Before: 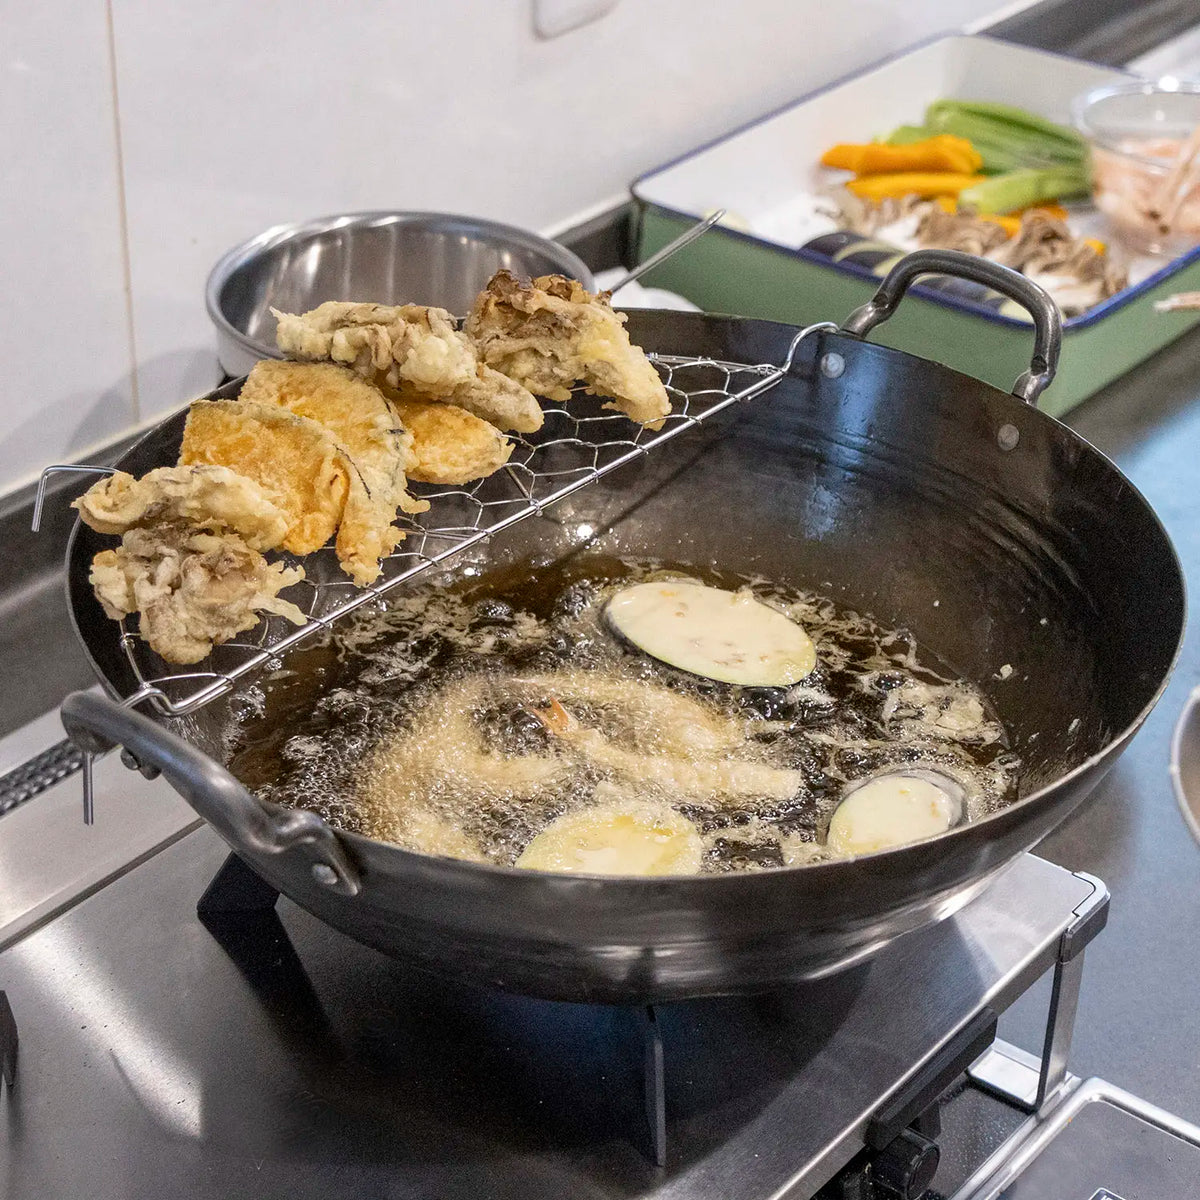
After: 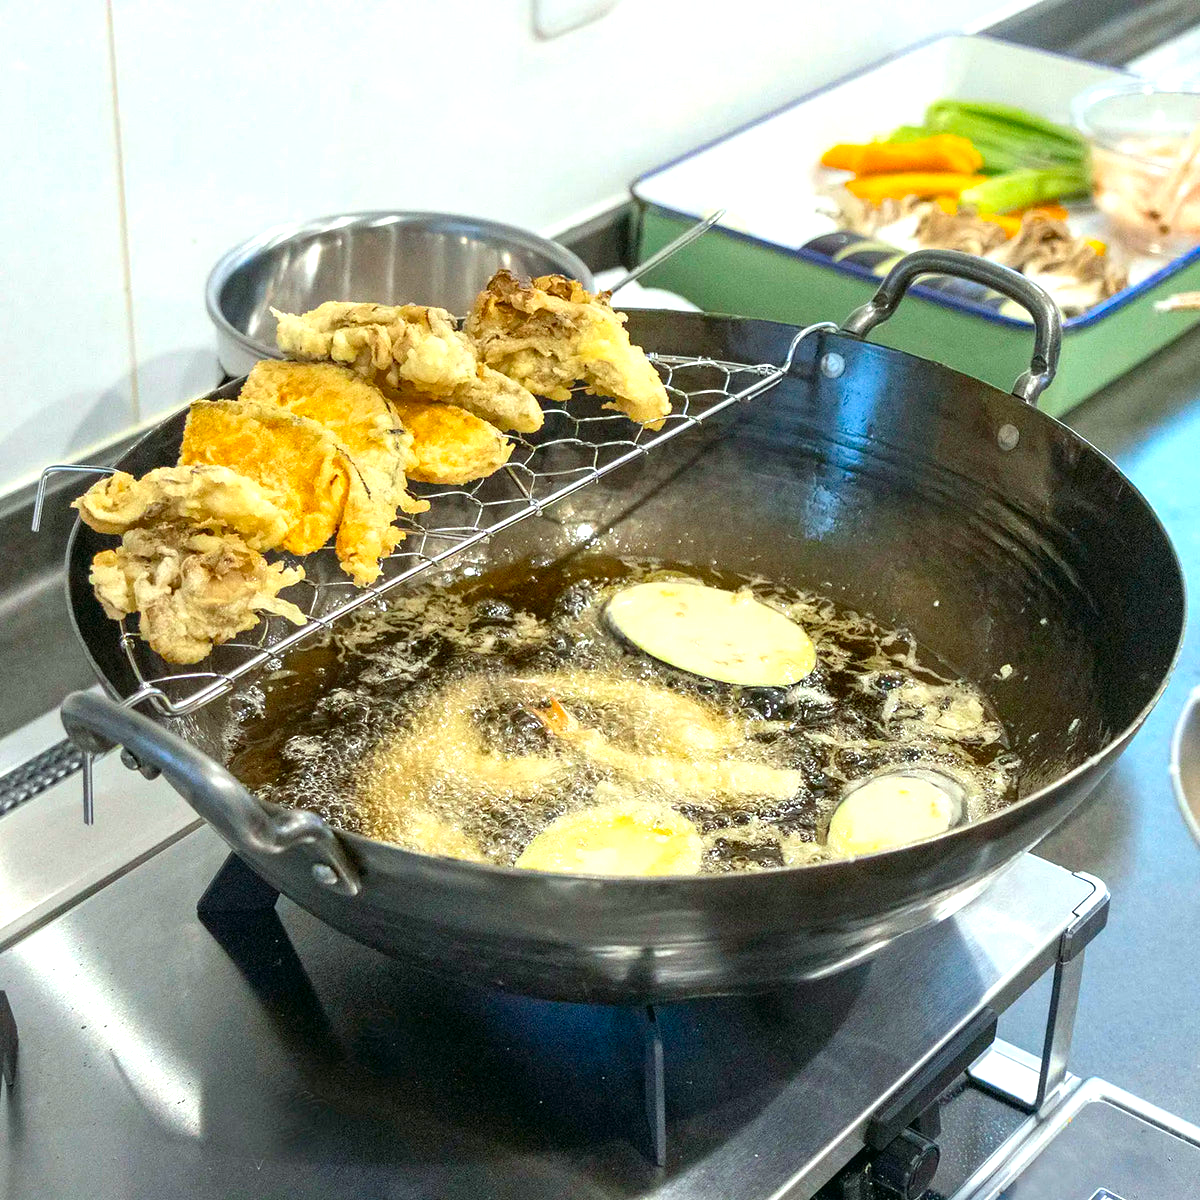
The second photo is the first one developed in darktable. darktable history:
exposure: black level correction 0, exposure 0.7 EV, compensate exposure bias true, compensate highlight preservation false
color correction: highlights a* -7.33, highlights b* 1.26, shadows a* -3.55, saturation 1.4
